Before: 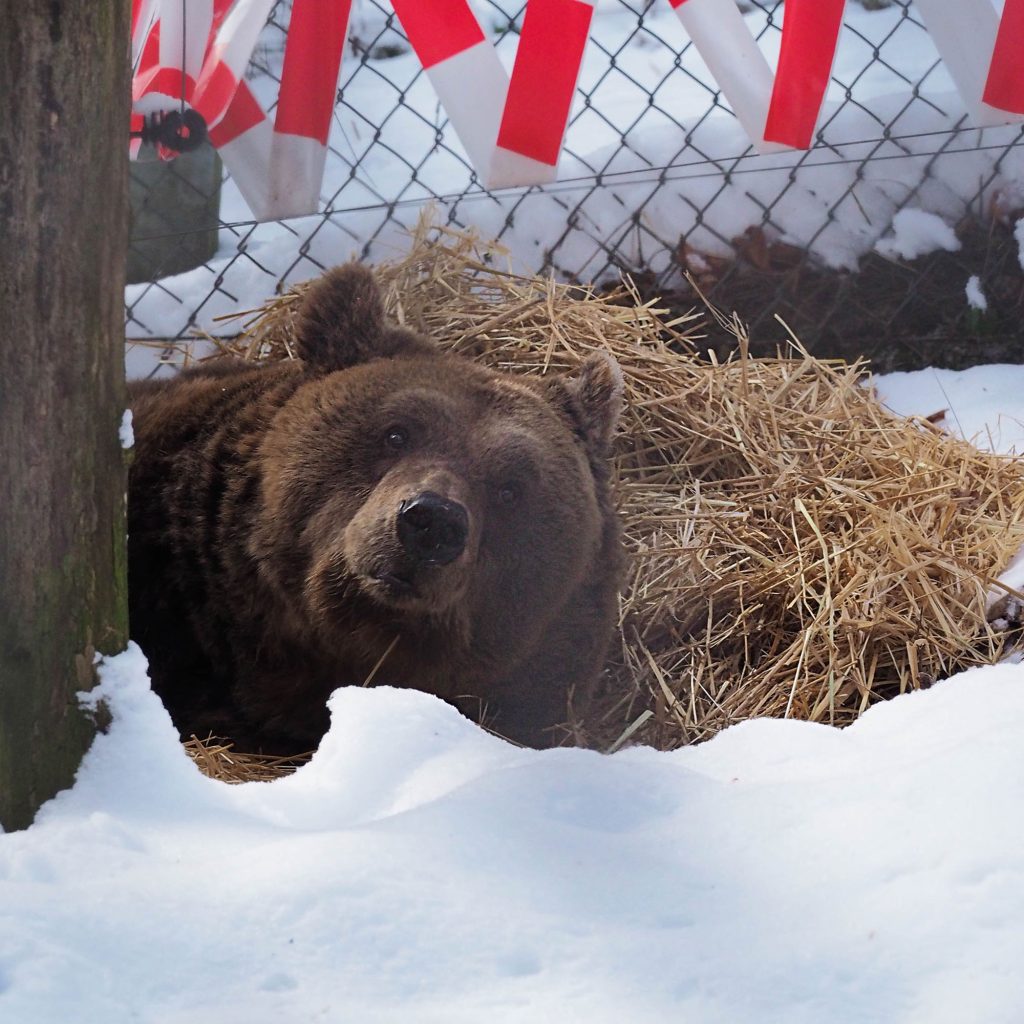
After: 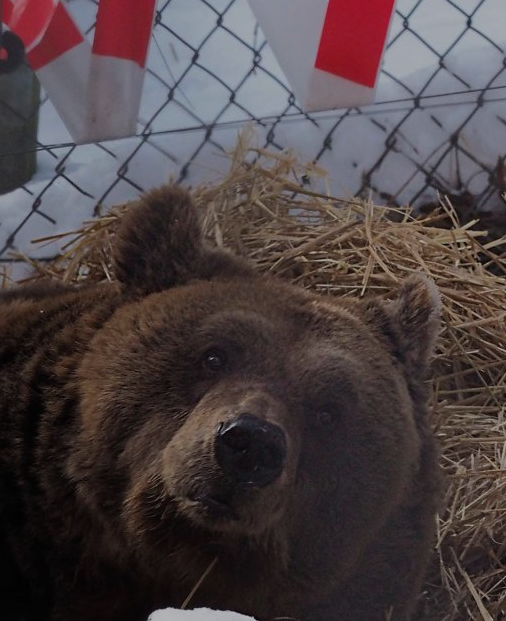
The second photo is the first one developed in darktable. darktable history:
exposure: exposure -0.974 EV, compensate highlight preservation false
crop: left 17.795%, top 7.653%, right 32.742%, bottom 31.676%
